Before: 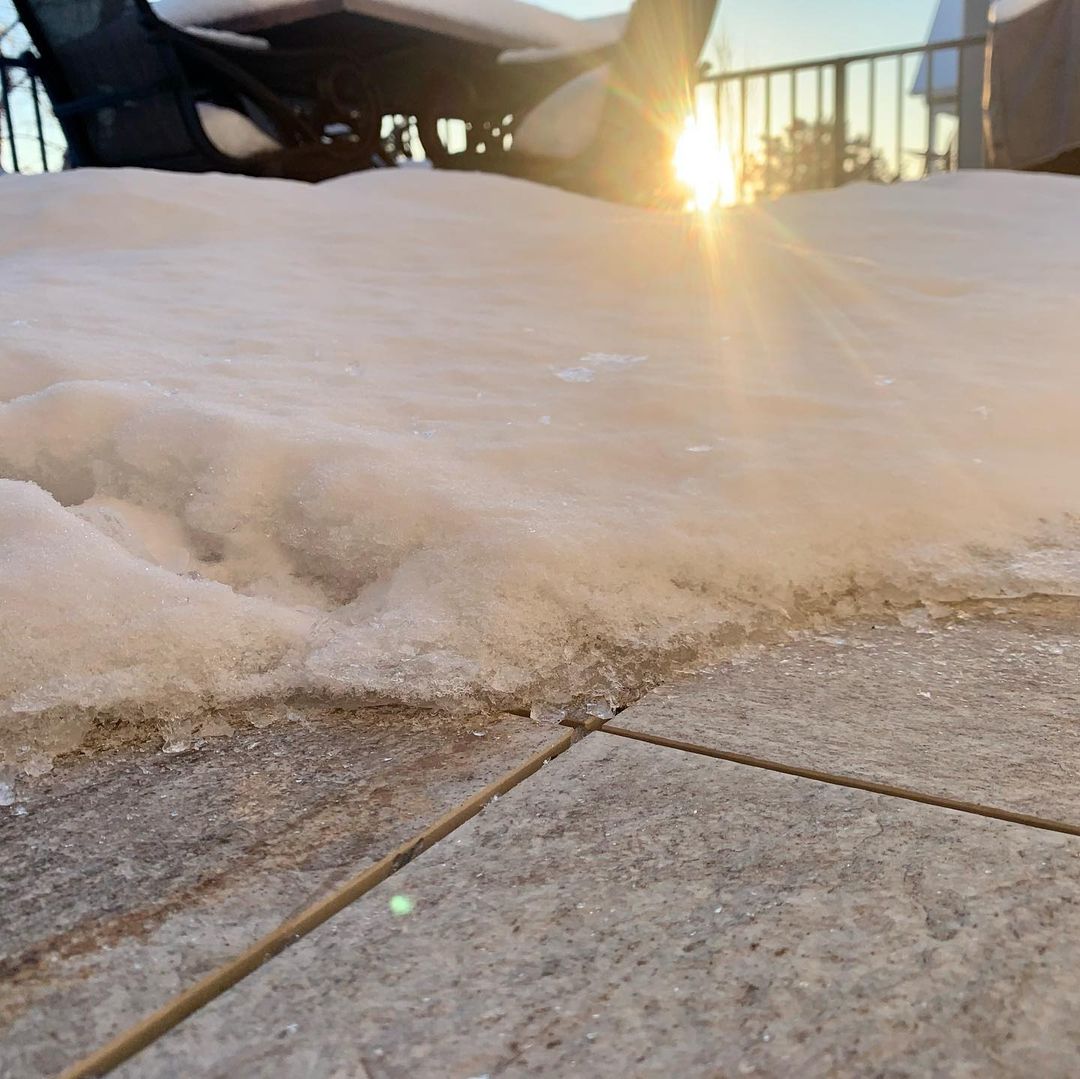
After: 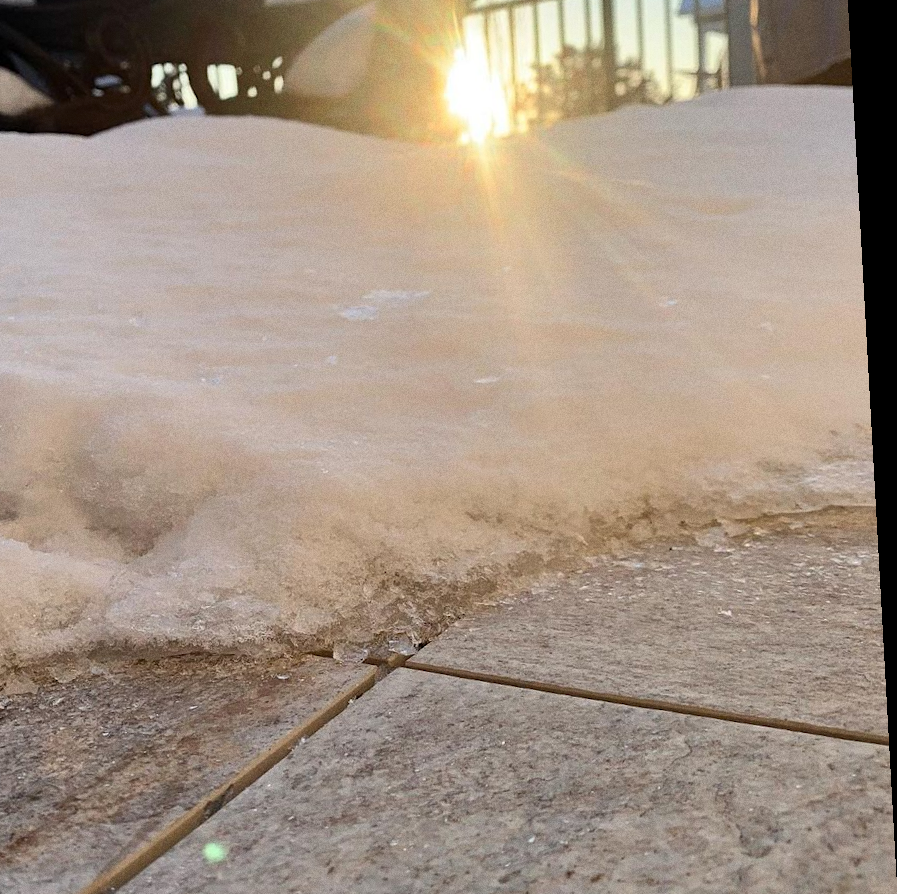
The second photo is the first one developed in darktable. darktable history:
rotate and perspective: rotation -3.18°, automatic cropping off
grain: coarseness 0.47 ISO
crop and rotate: left 20.74%, top 7.912%, right 0.375%, bottom 13.378%
